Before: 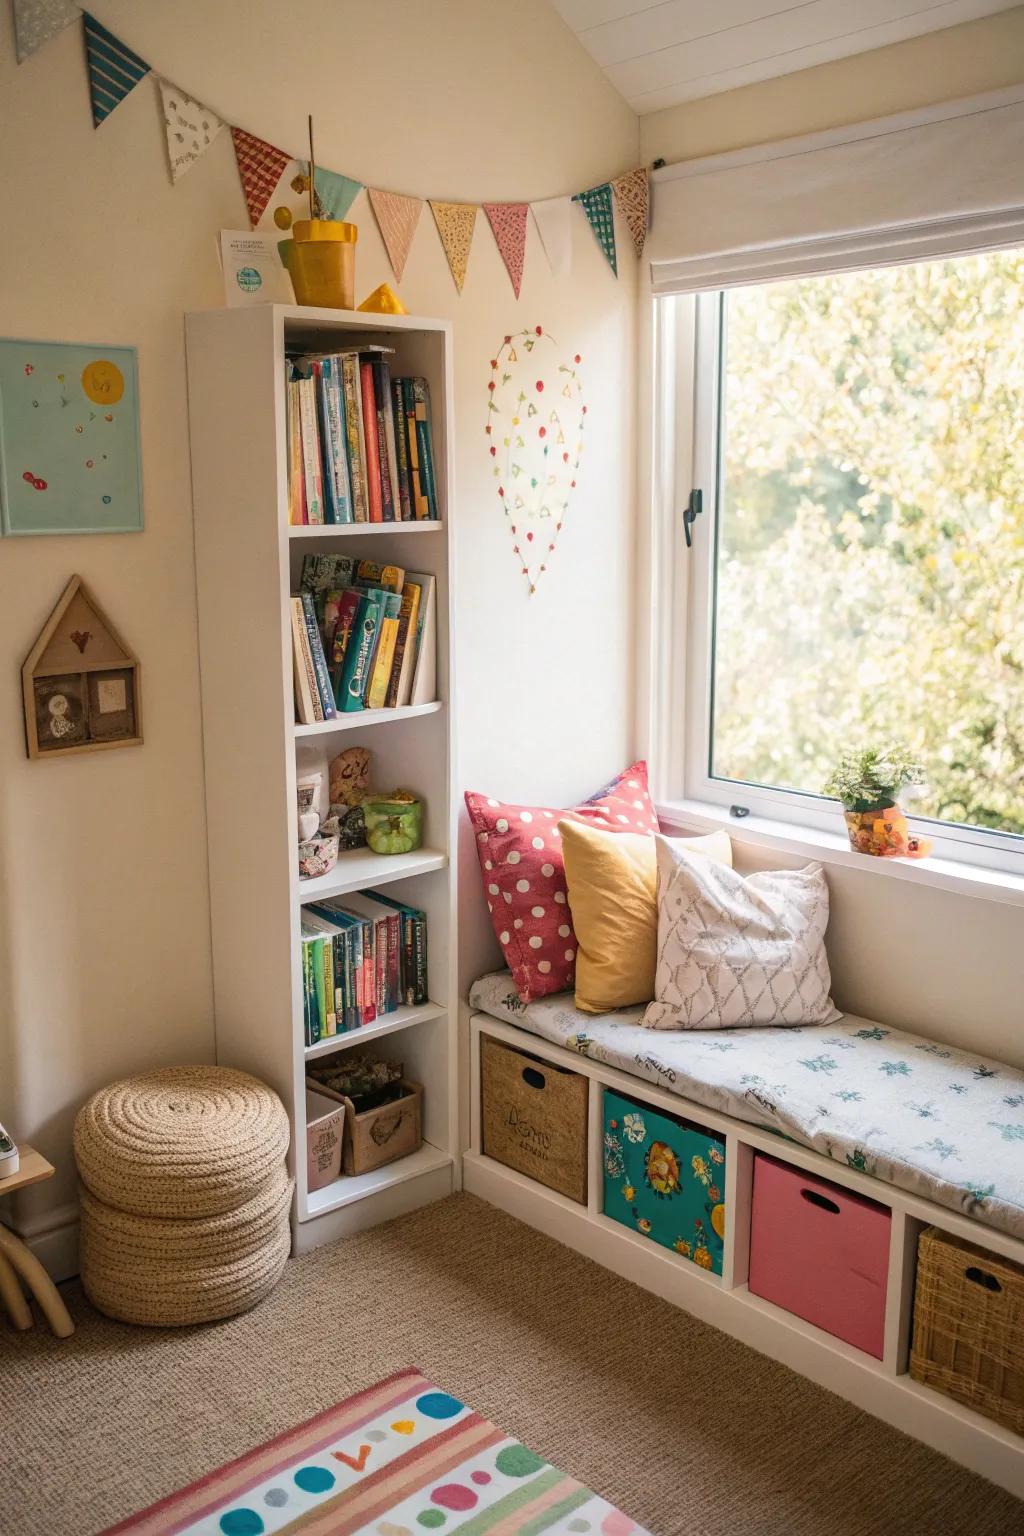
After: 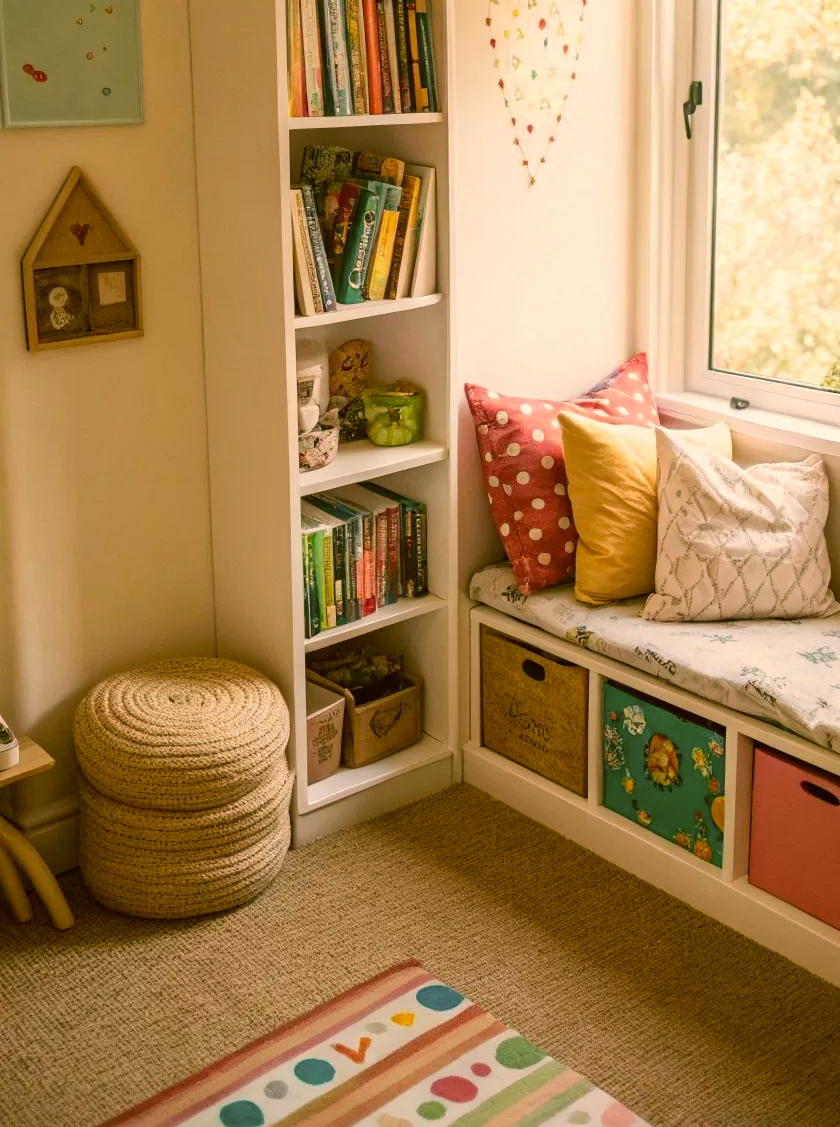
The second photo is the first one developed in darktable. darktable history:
crop: top 26.602%, right 17.949%
color correction: highlights a* 8.39, highlights b* 15.81, shadows a* -0.444, shadows b* 26.39
